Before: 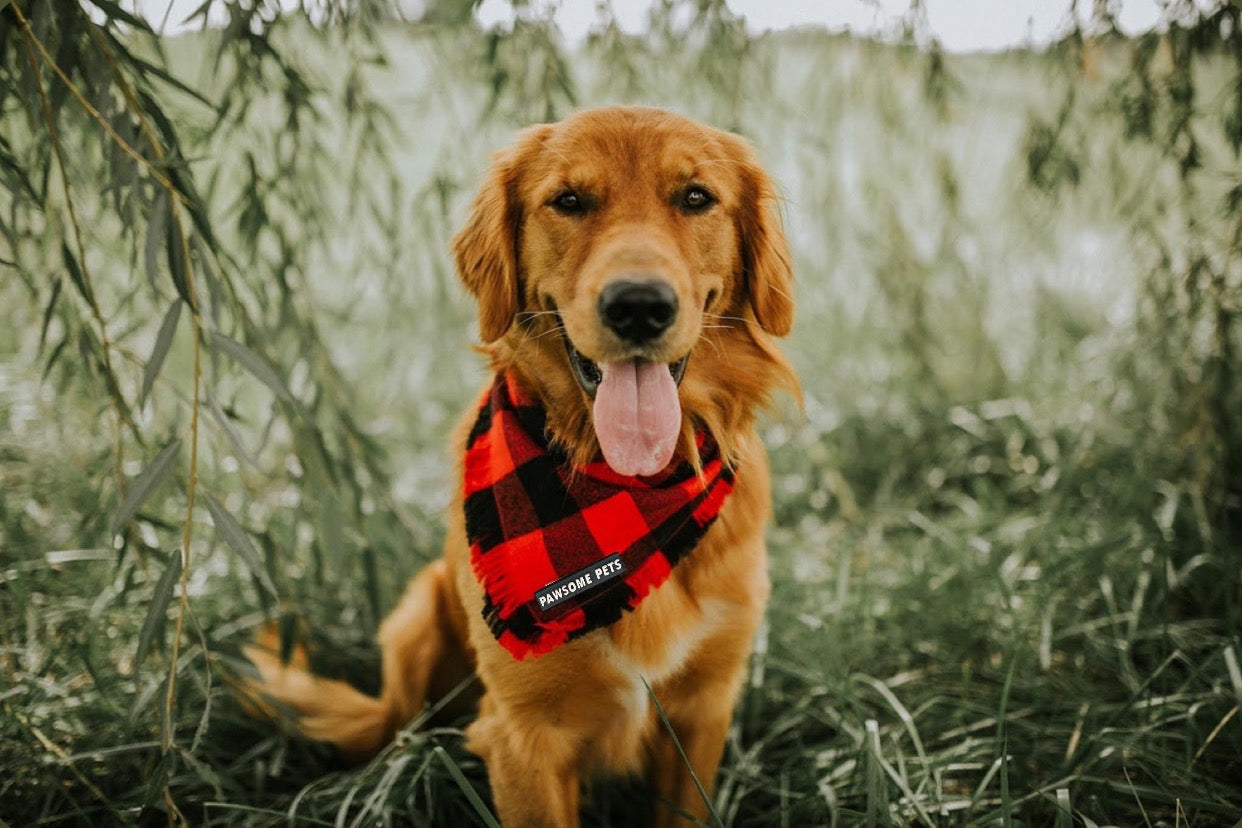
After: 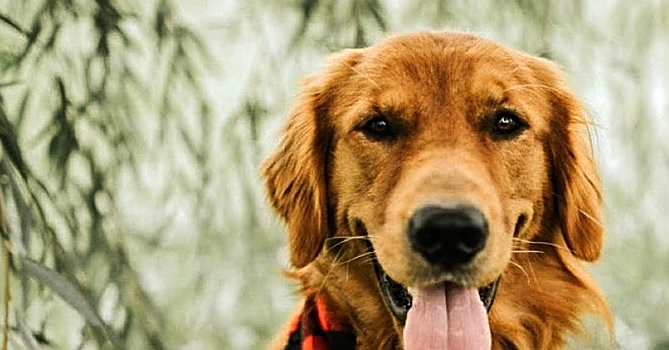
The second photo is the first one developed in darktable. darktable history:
crop: left 15.306%, top 9.065%, right 30.789%, bottom 48.638%
tone equalizer: -8 EV -0.75 EV, -7 EV -0.7 EV, -6 EV -0.6 EV, -5 EV -0.4 EV, -3 EV 0.4 EV, -2 EV 0.6 EV, -1 EV 0.7 EV, +0 EV 0.75 EV, edges refinement/feathering 500, mask exposure compensation -1.57 EV, preserve details no
sharpen: on, module defaults
